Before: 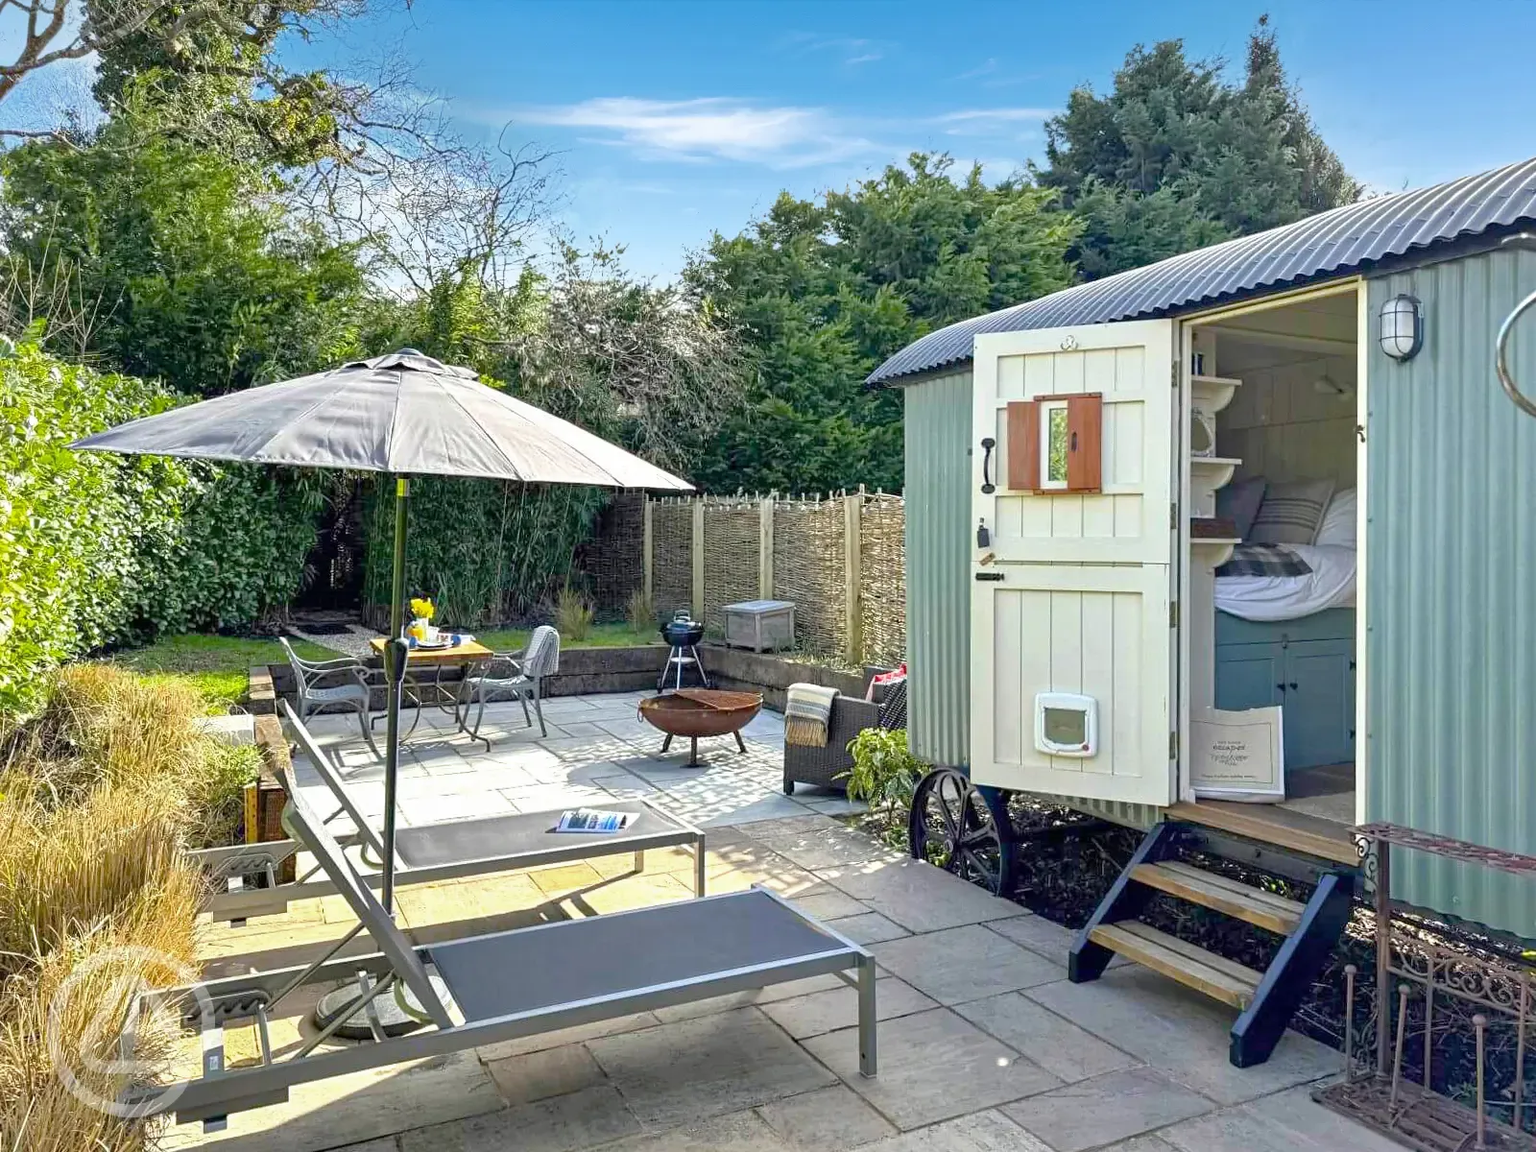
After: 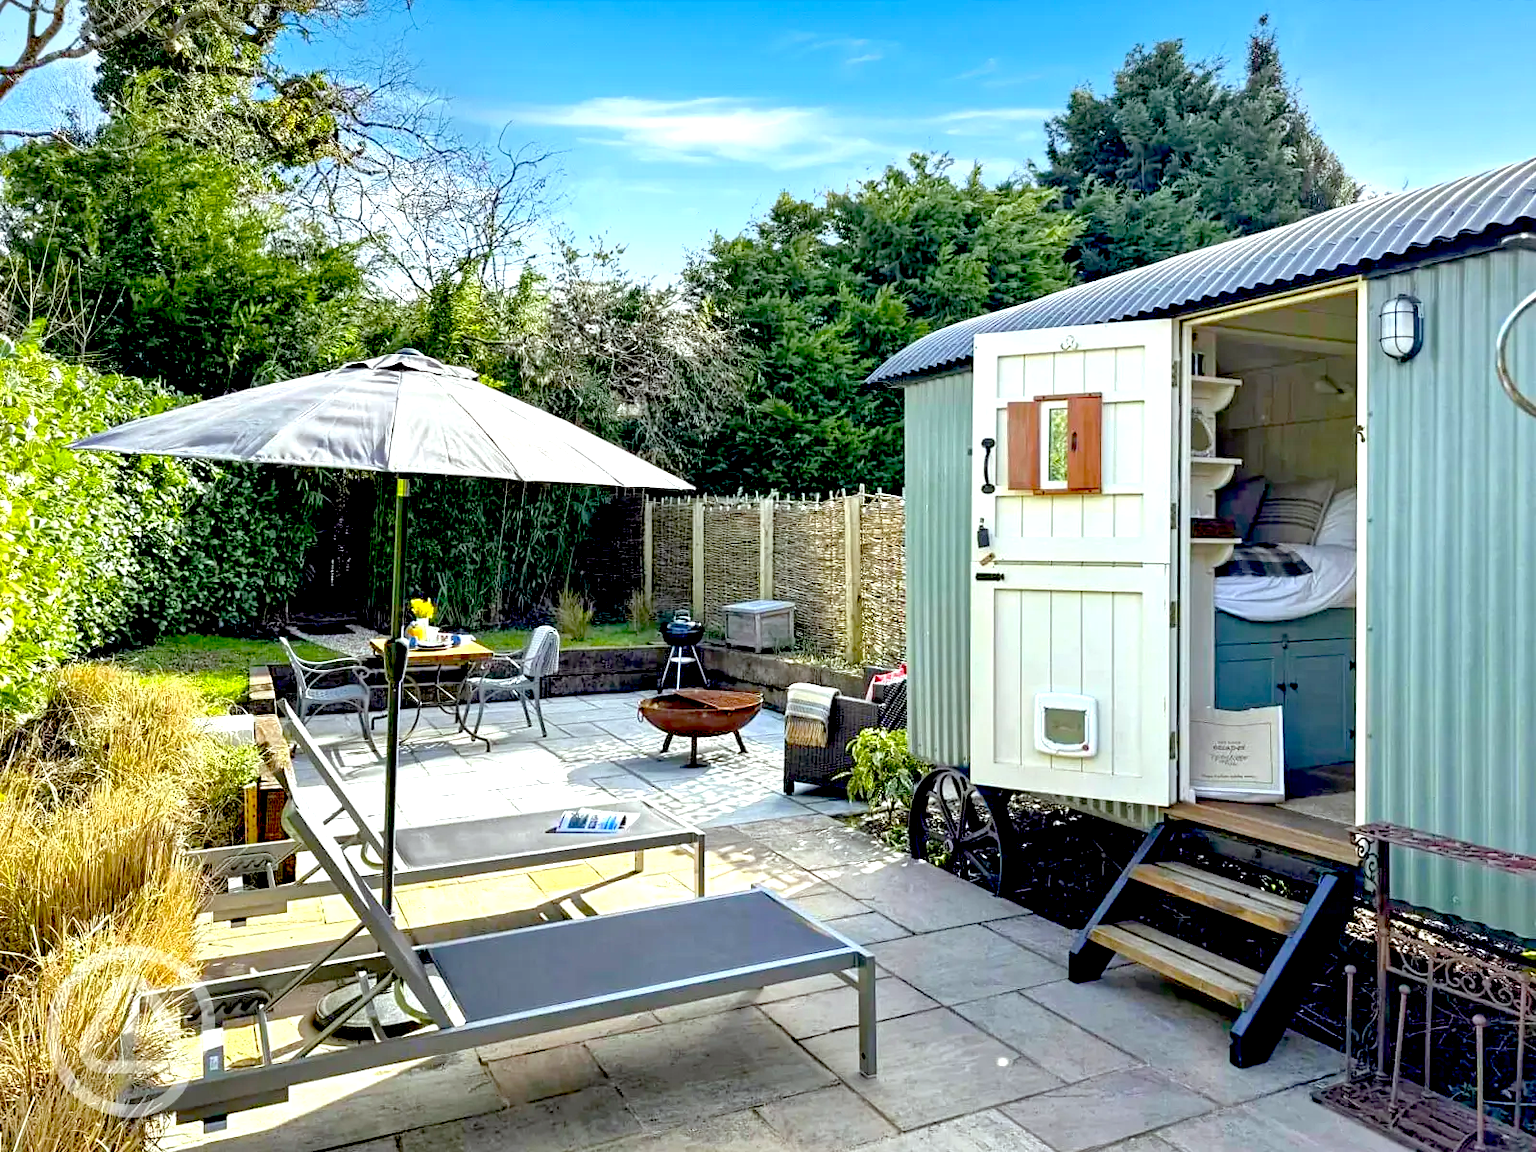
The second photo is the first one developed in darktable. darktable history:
color correction: highlights a* -2.73, highlights b* -2.09, shadows a* 2.41, shadows b* 2.73
exposure: black level correction 0.04, exposure 0.5 EV, compensate highlight preservation false
